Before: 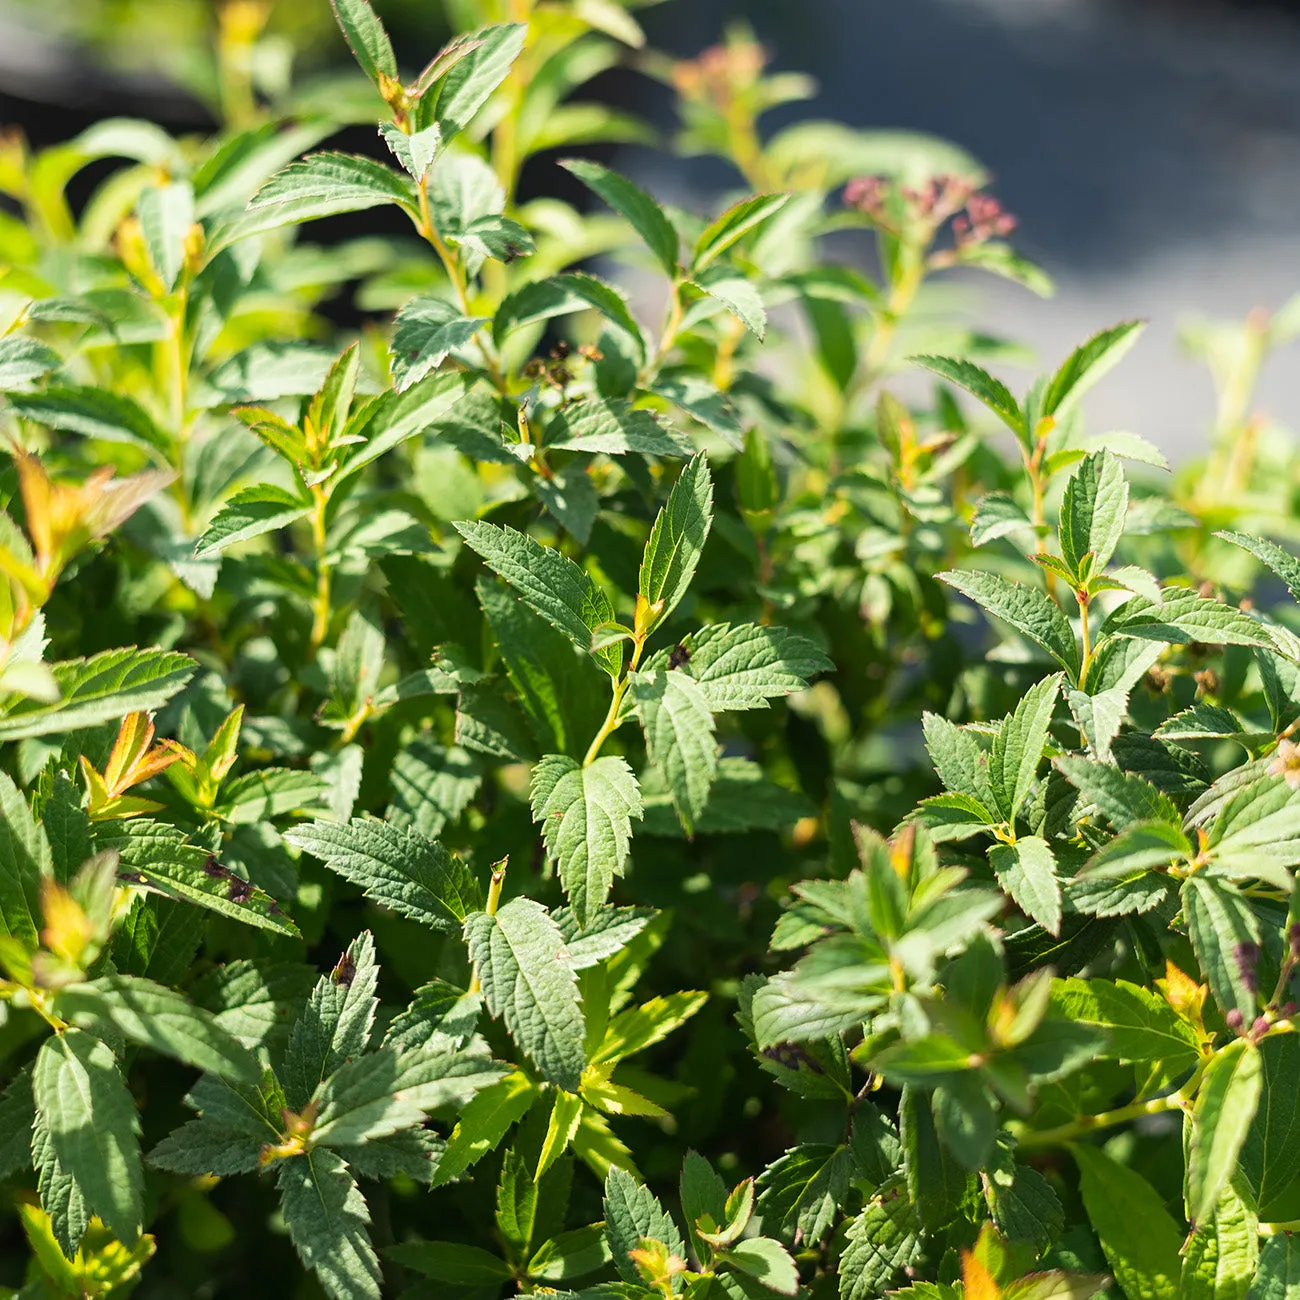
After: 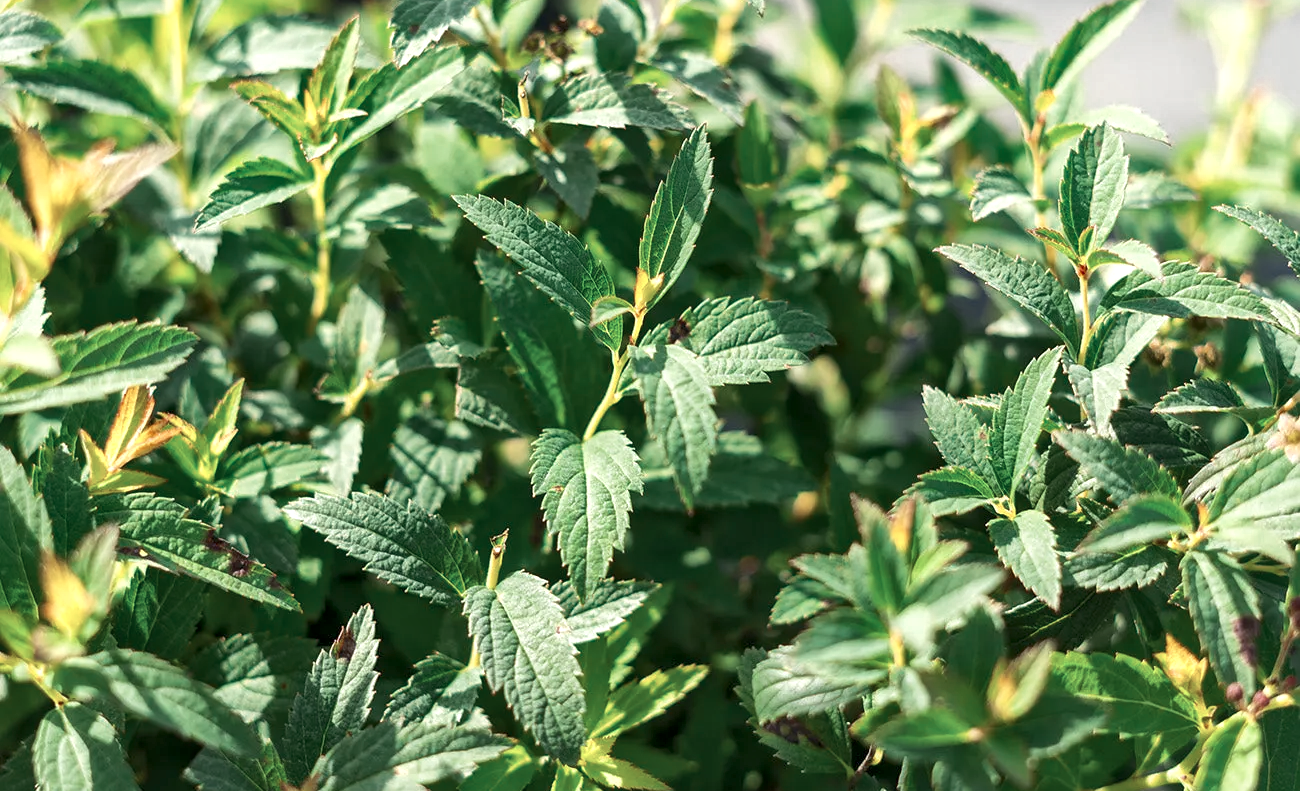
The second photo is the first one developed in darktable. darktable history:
tone equalizer: -8 EV 0.282 EV, -7 EV 0.397 EV, -6 EV 0.384 EV, -5 EV 0.283 EV, -3 EV -0.283 EV, -2 EV -0.425 EV, -1 EV -0.426 EV, +0 EV -0.259 EV
local contrast: mode bilateral grid, contrast 20, coarseness 21, detail 150%, midtone range 0.2
crop and rotate: top 25.124%, bottom 13.978%
exposure: black level correction 0.001, exposure 0.499 EV, compensate exposure bias true, compensate highlight preservation false
color zones: curves: ch0 [(0, 0.5) (0.125, 0.4) (0.25, 0.5) (0.375, 0.4) (0.5, 0.4) (0.625, 0.35) (0.75, 0.35) (0.875, 0.5)]; ch1 [(0, 0.35) (0.125, 0.45) (0.25, 0.35) (0.375, 0.35) (0.5, 0.35) (0.625, 0.35) (0.75, 0.45) (0.875, 0.35)]; ch2 [(0, 0.6) (0.125, 0.5) (0.25, 0.5) (0.375, 0.6) (0.5, 0.6) (0.625, 0.5) (0.75, 0.5) (0.875, 0.5)]
